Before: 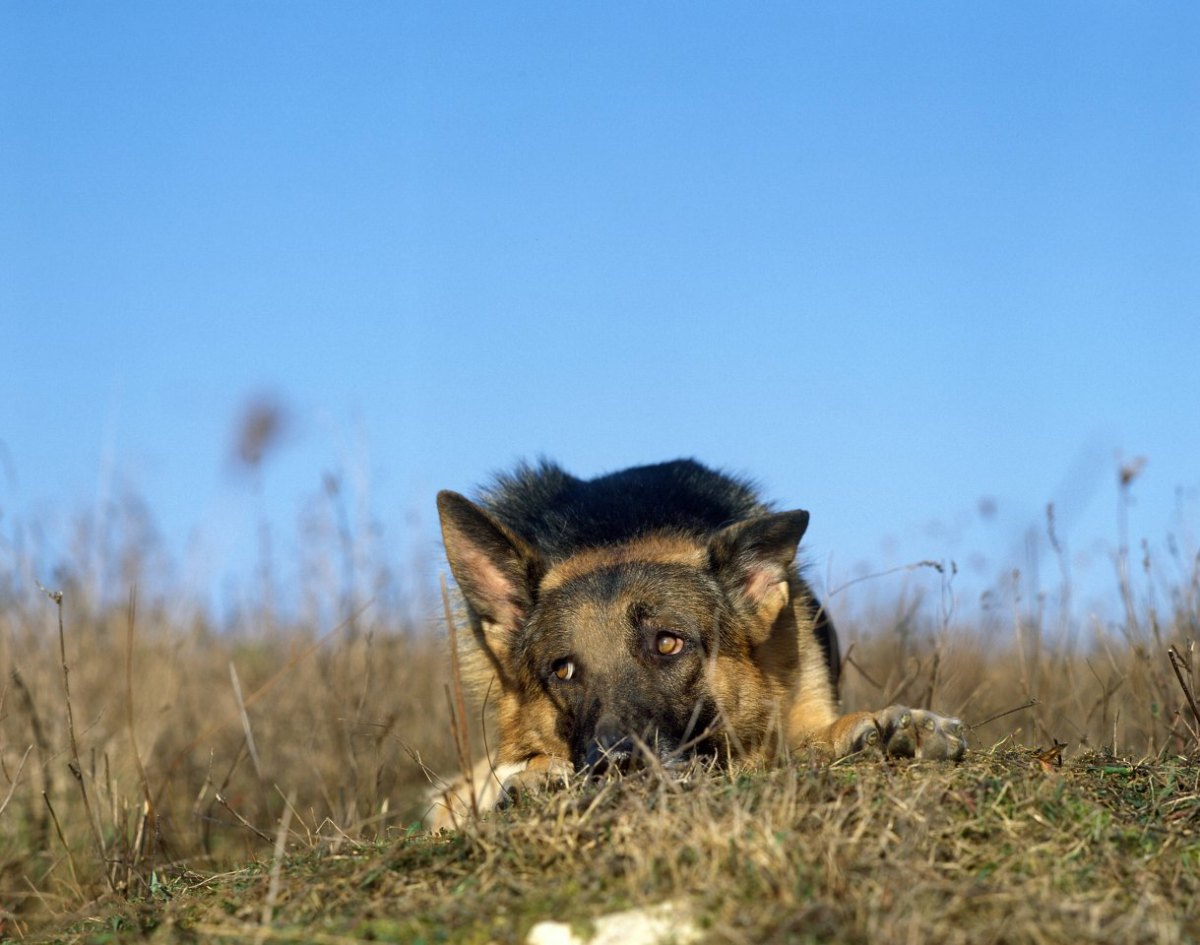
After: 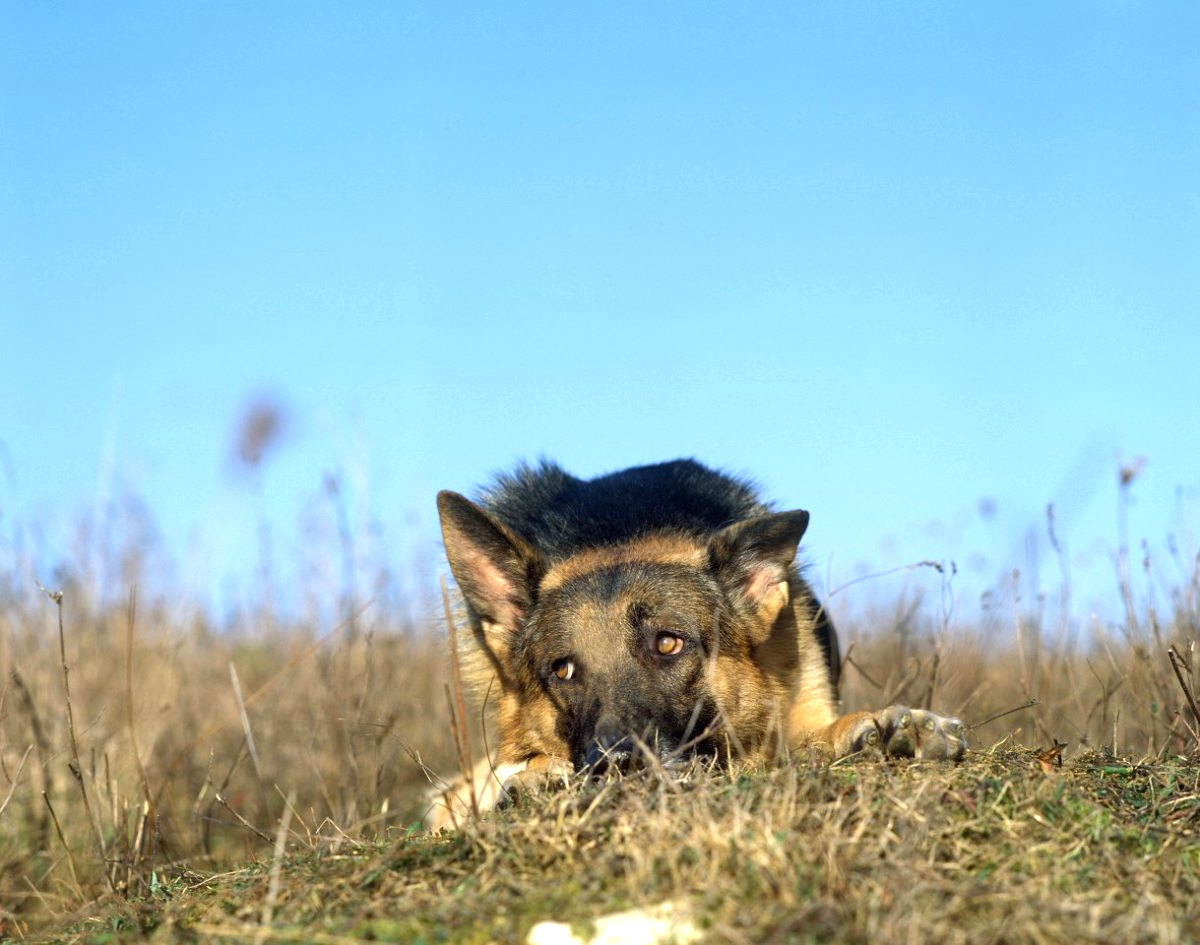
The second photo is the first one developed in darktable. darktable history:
exposure: exposure 0.609 EV, compensate highlight preservation false
